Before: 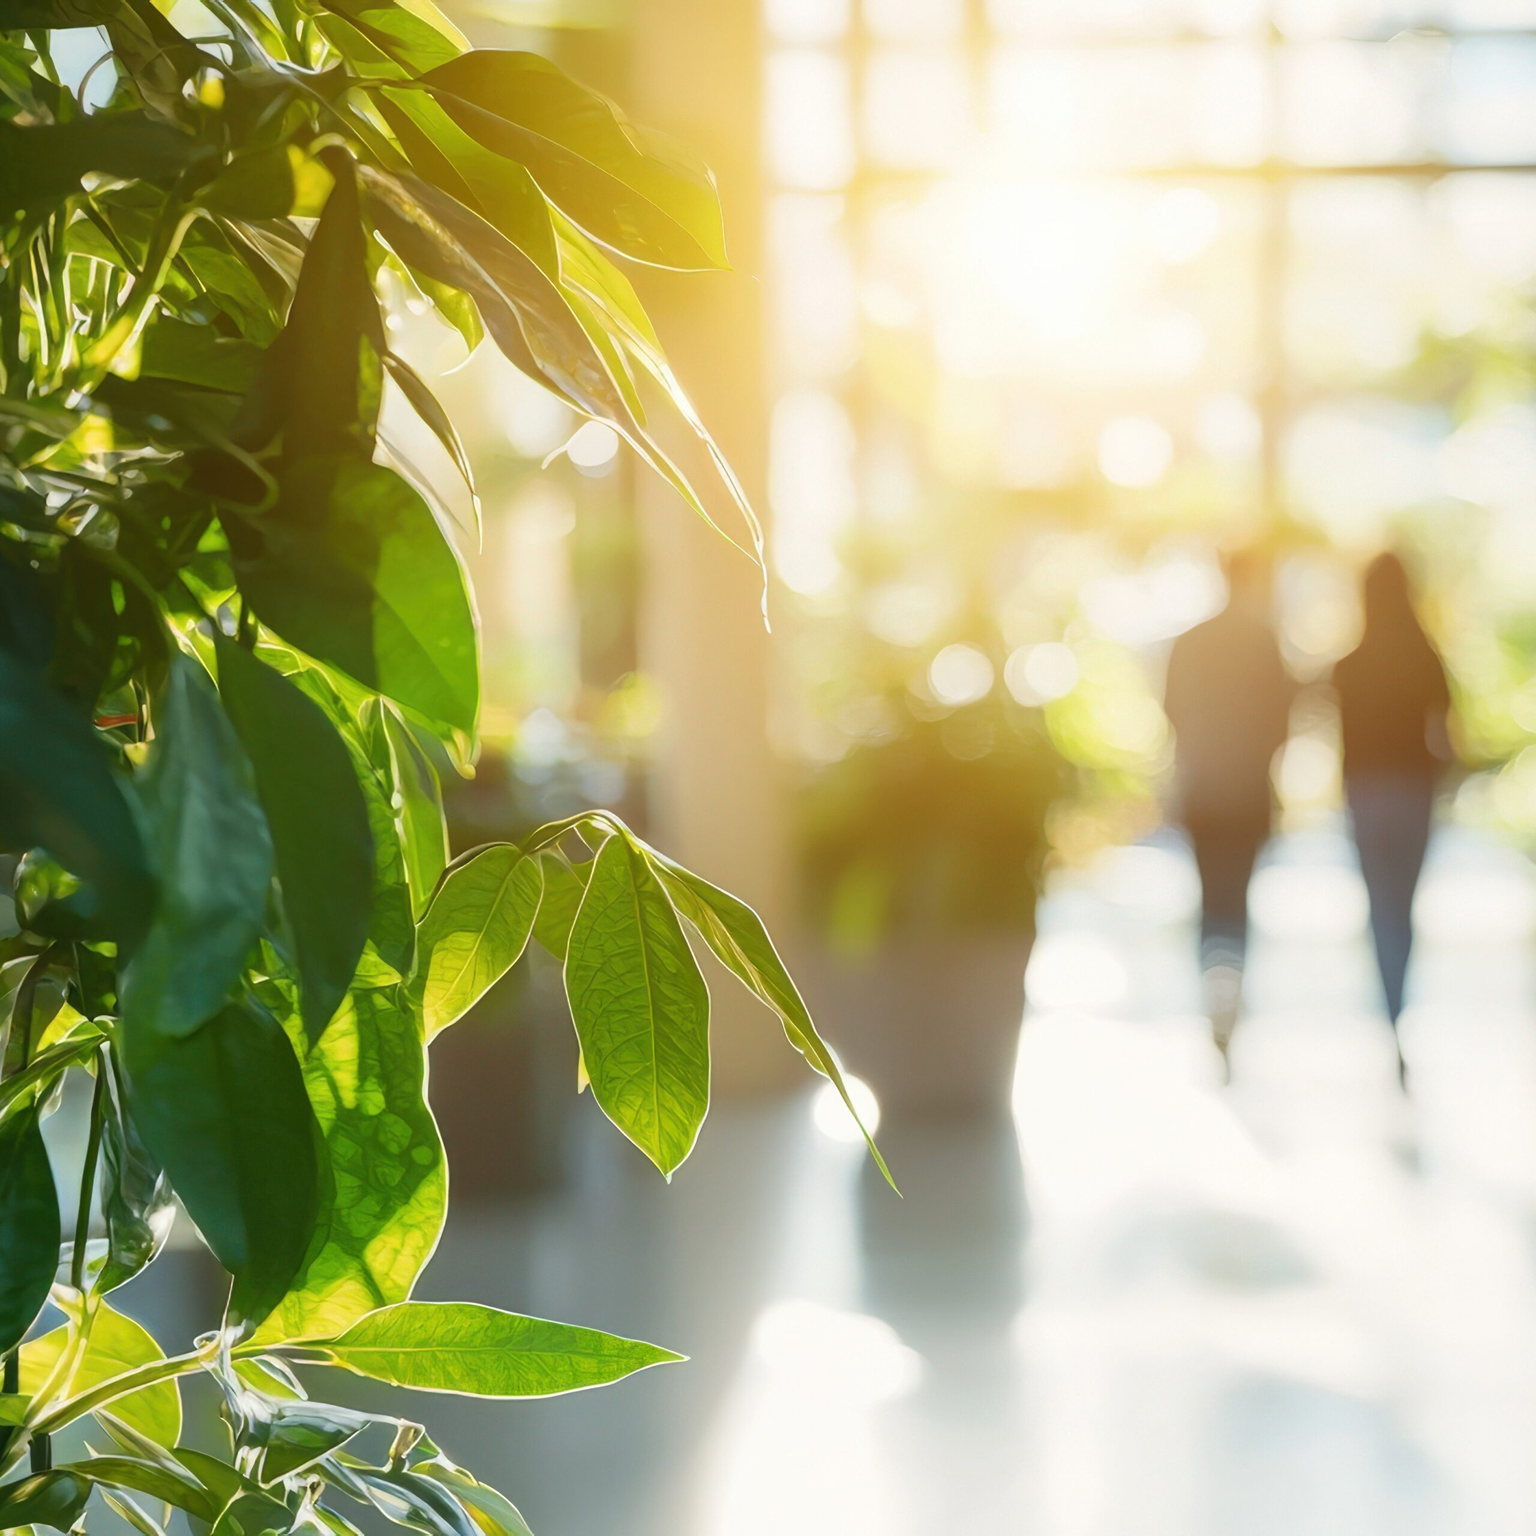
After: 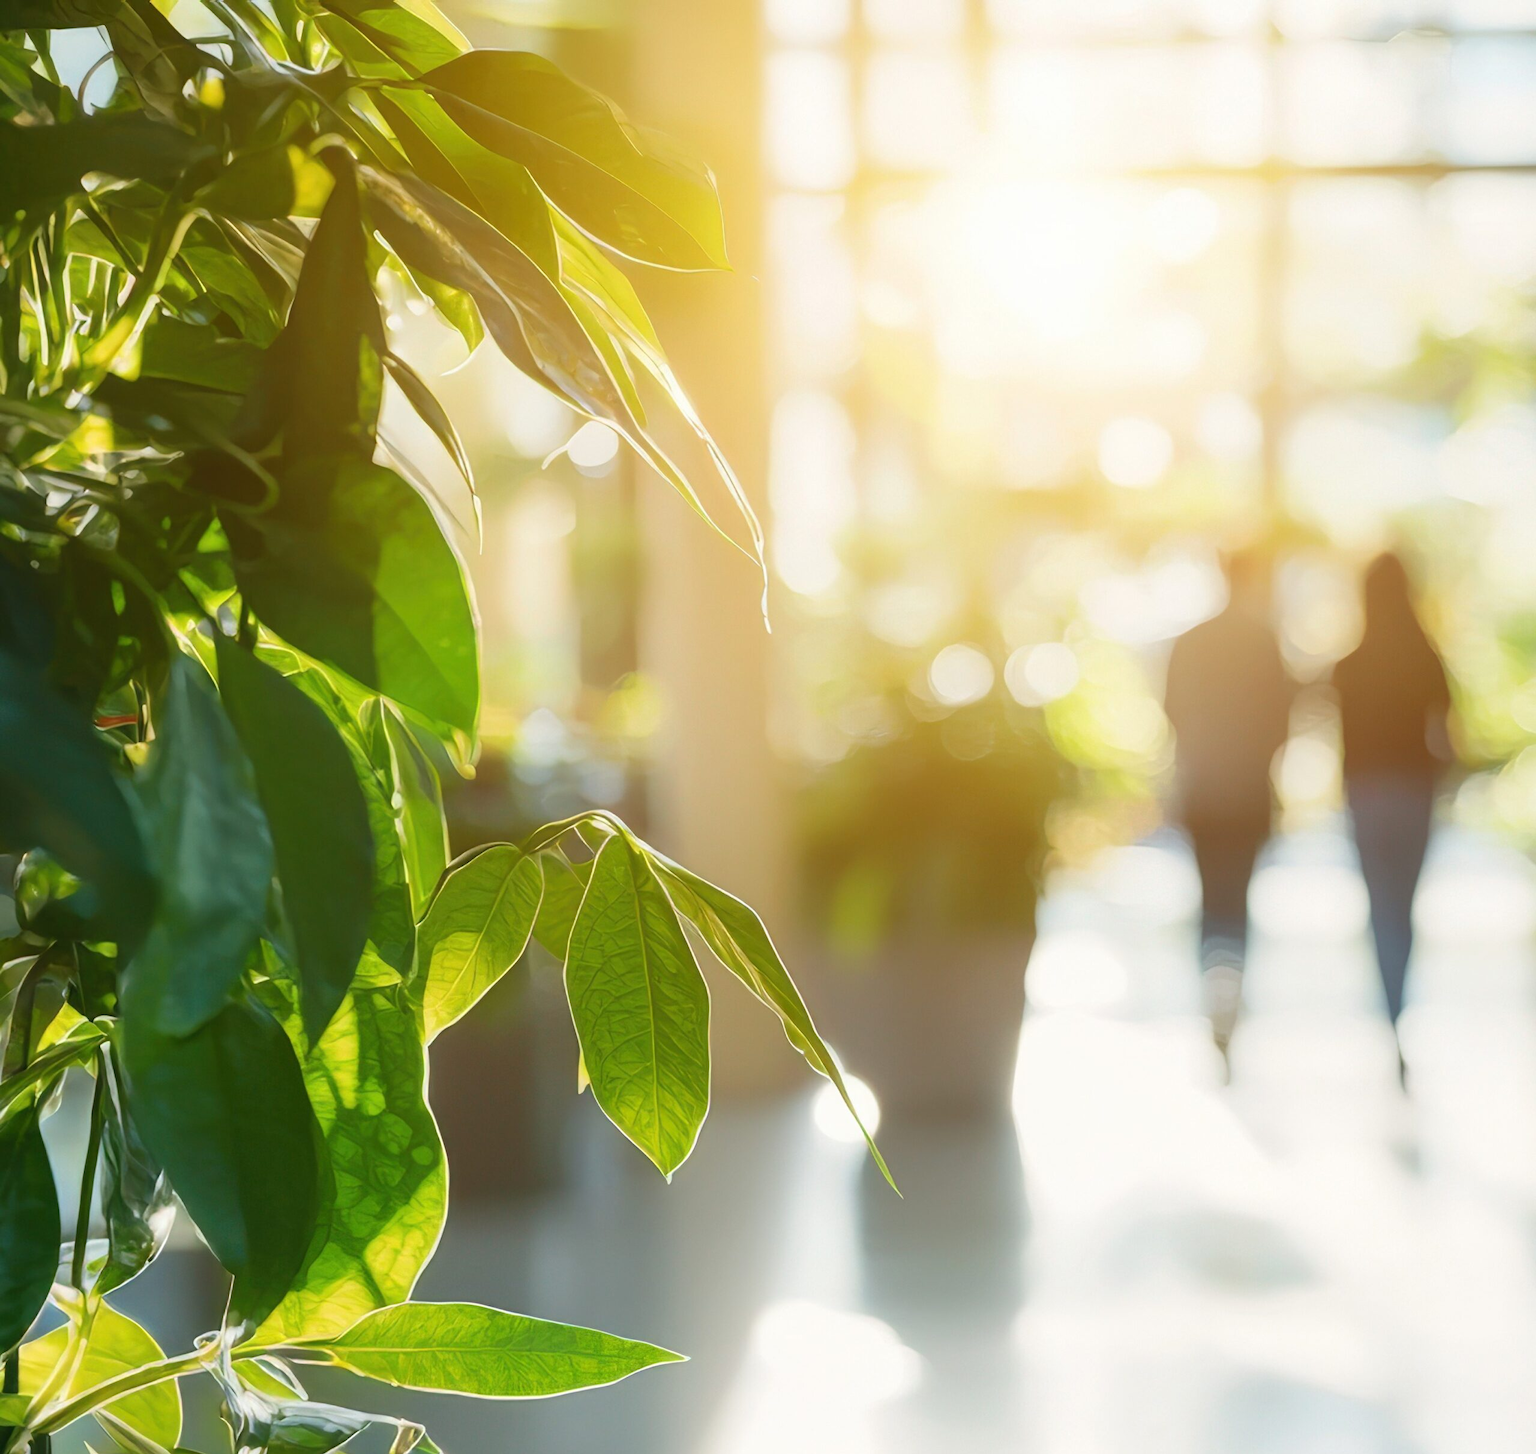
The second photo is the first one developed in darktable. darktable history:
crop and rotate: top 0.004%, bottom 5.291%
